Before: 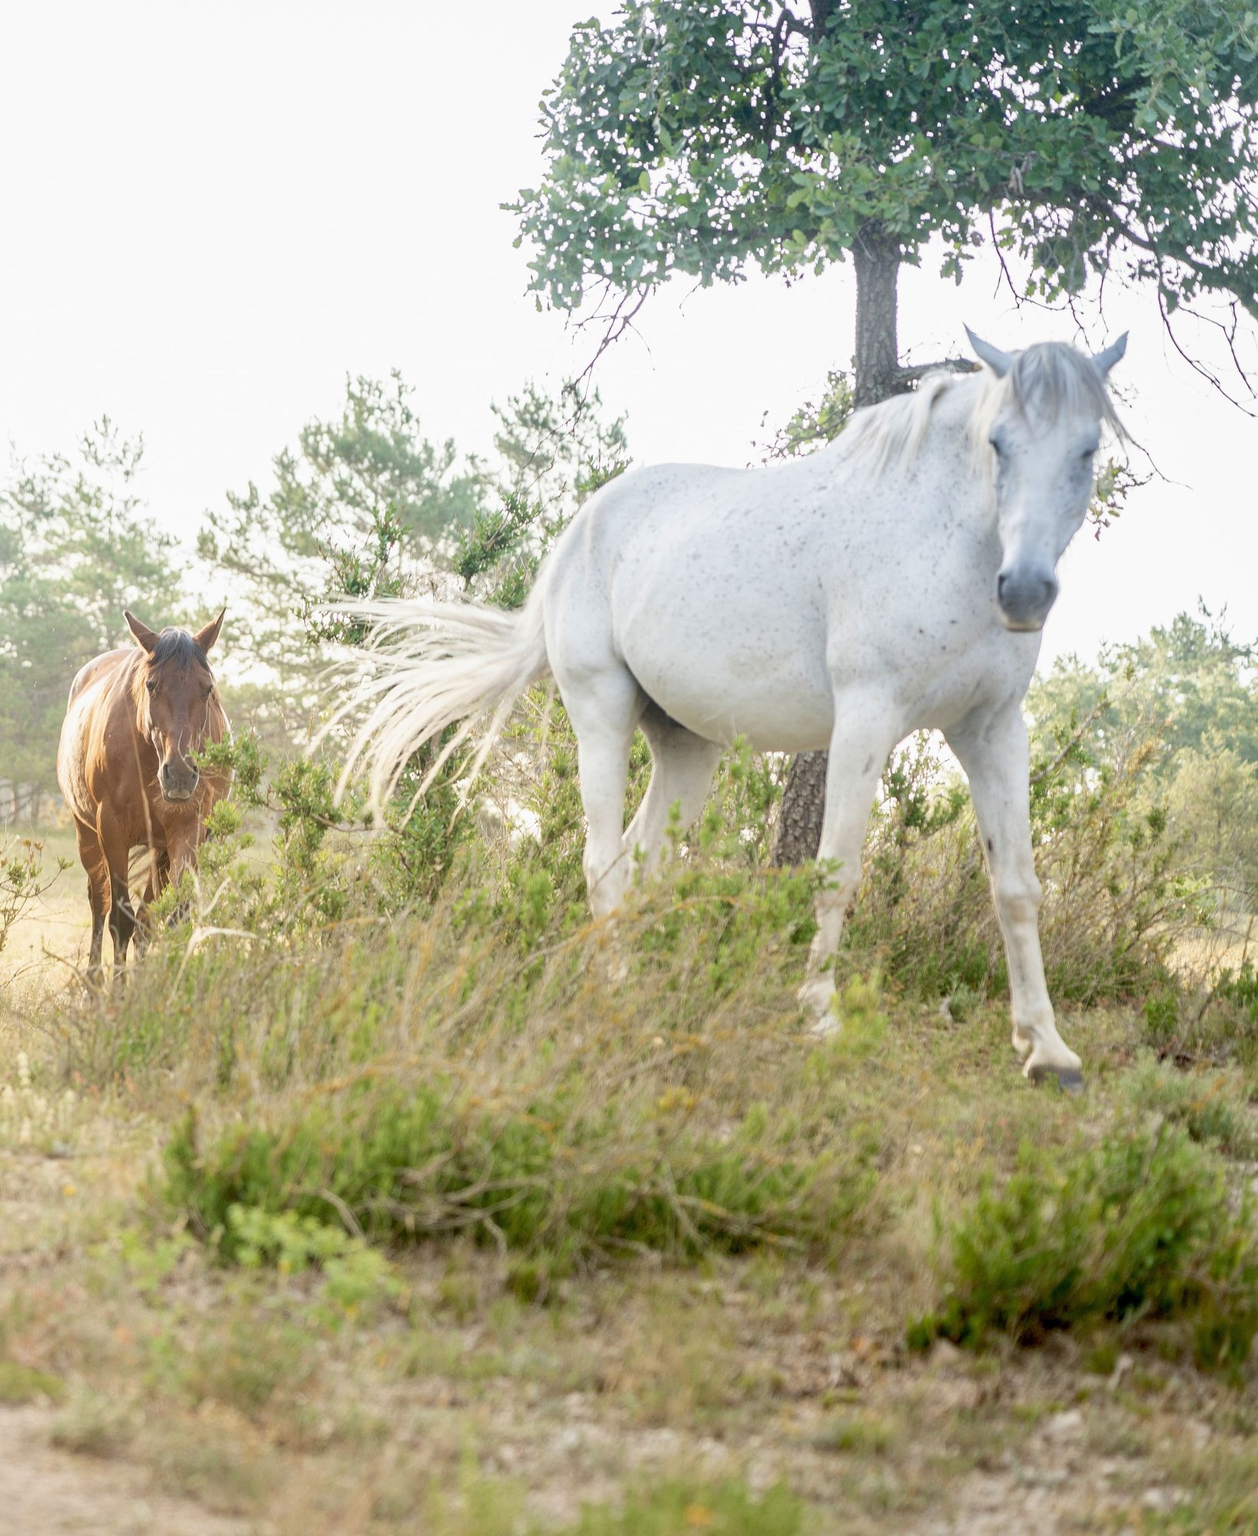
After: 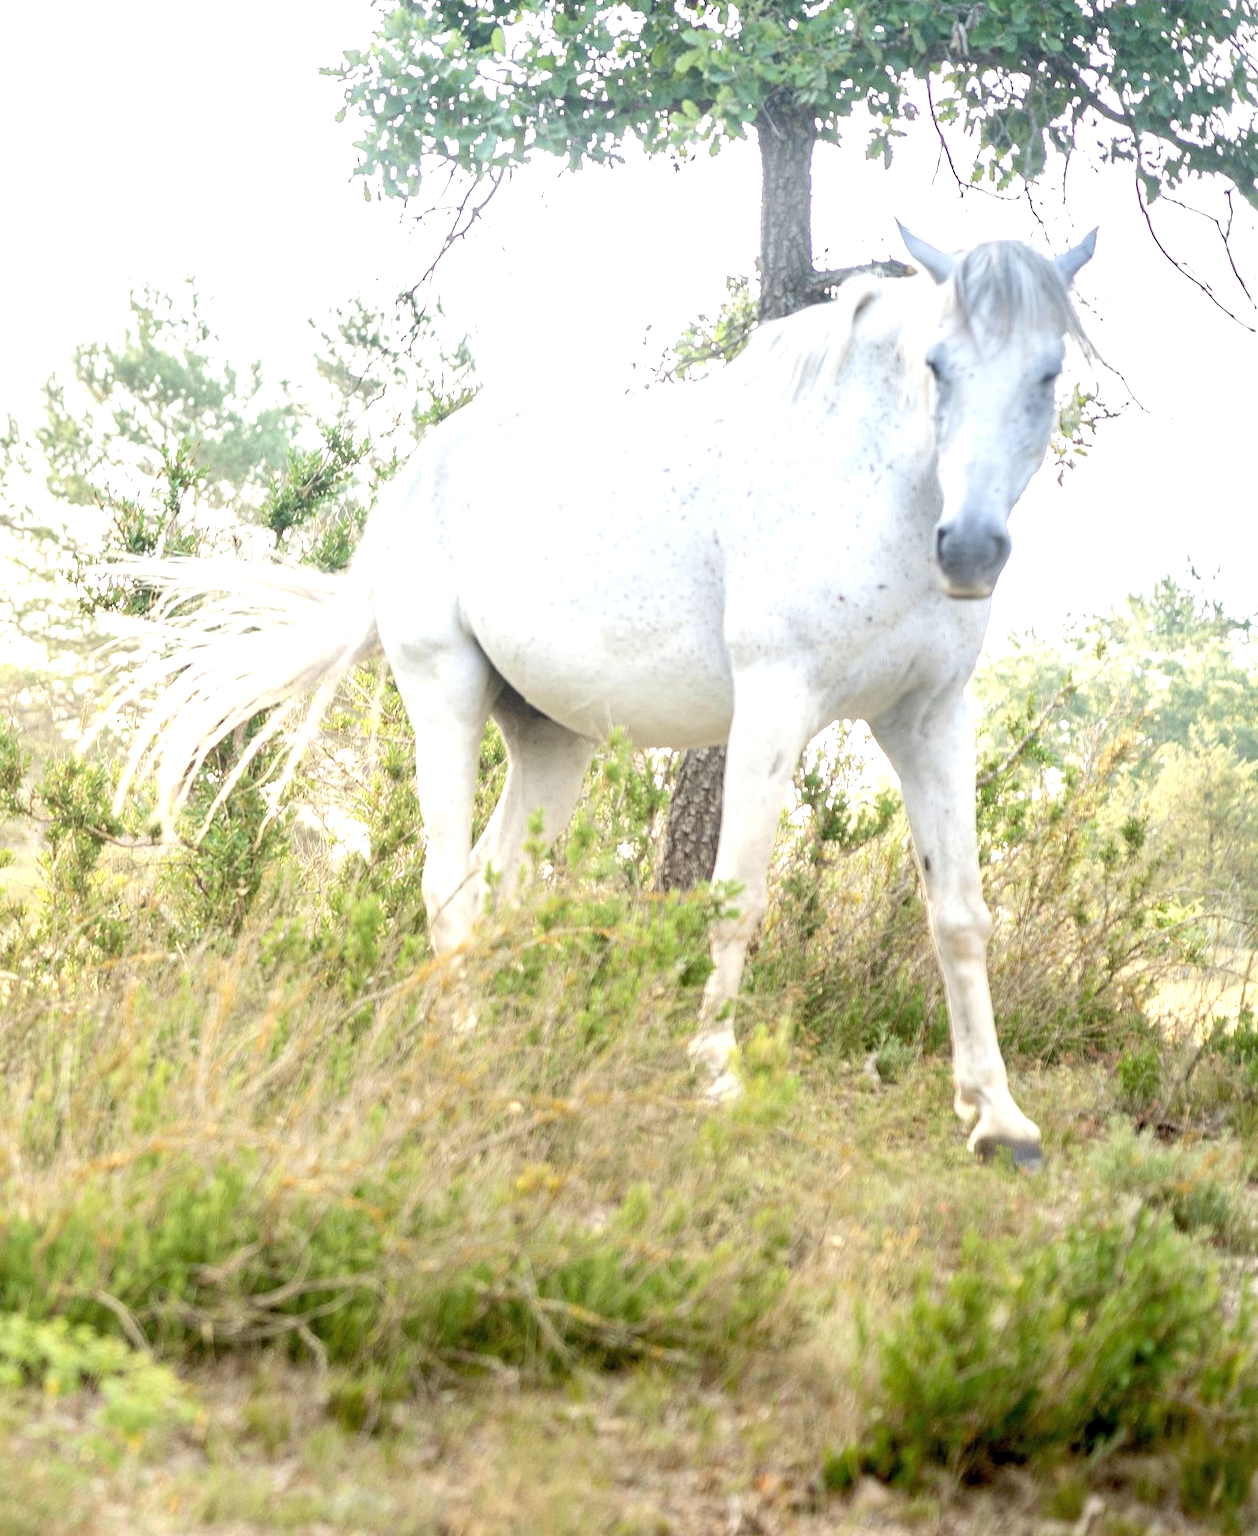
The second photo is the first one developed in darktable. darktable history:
crop: left 19.342%, top 9.736%, right 0%, bottom 9.629%
levels: levels [0.016, 0.484, 0.953]
exposure: black level correction 0, exposure 0.498 EV, compensate highlight preservation false
